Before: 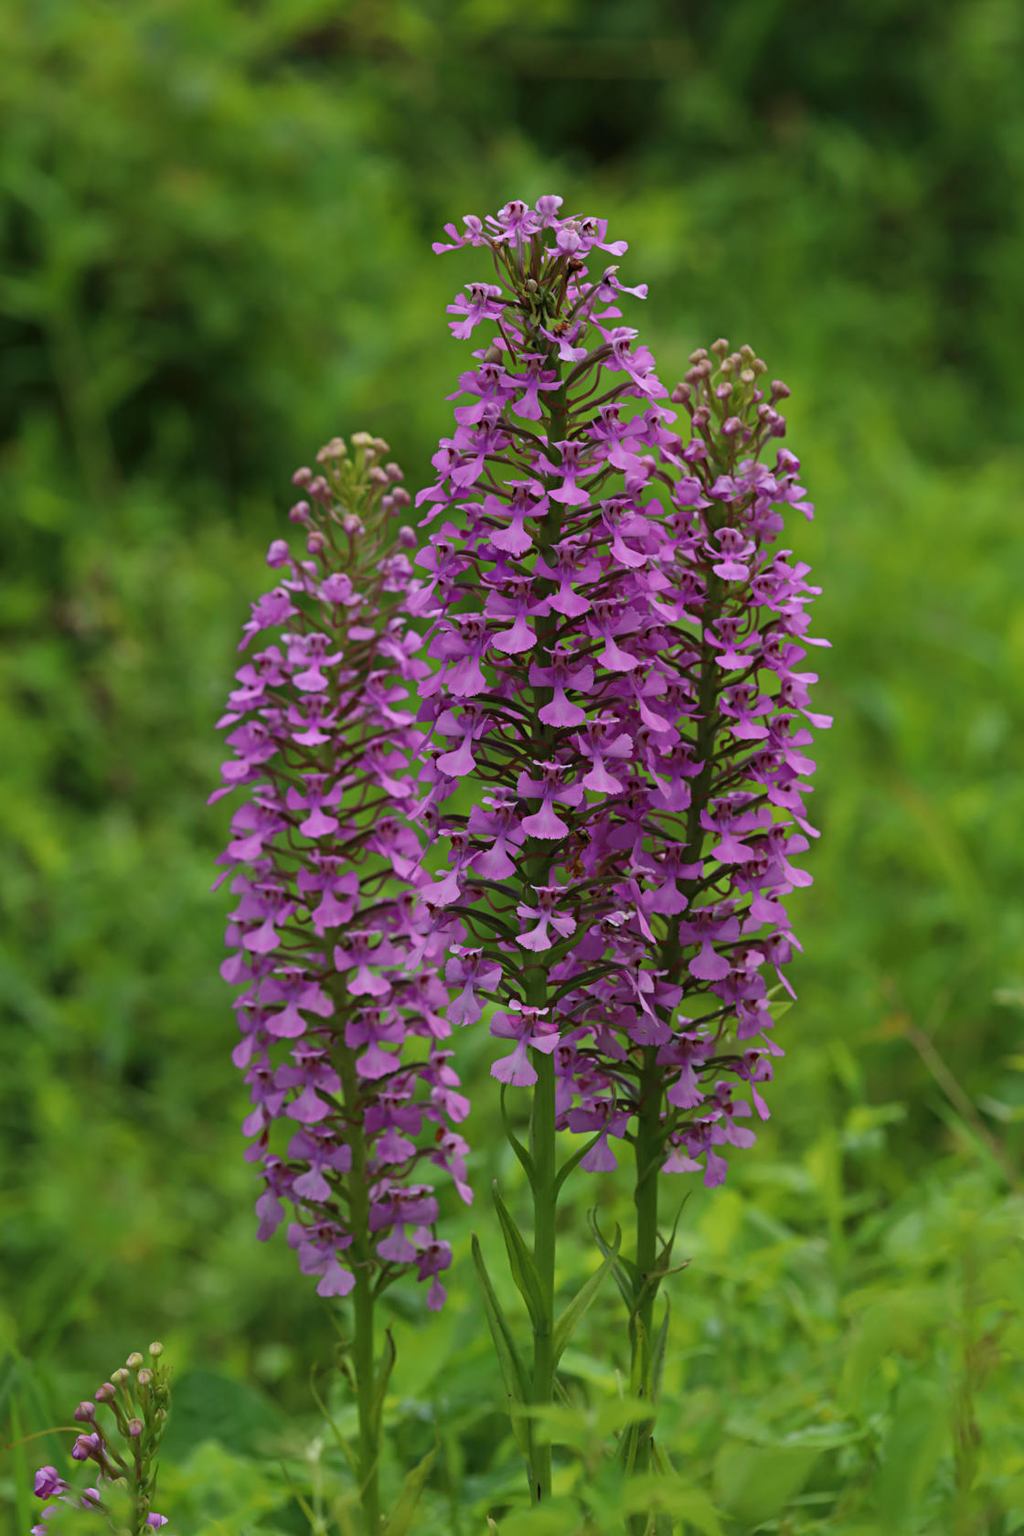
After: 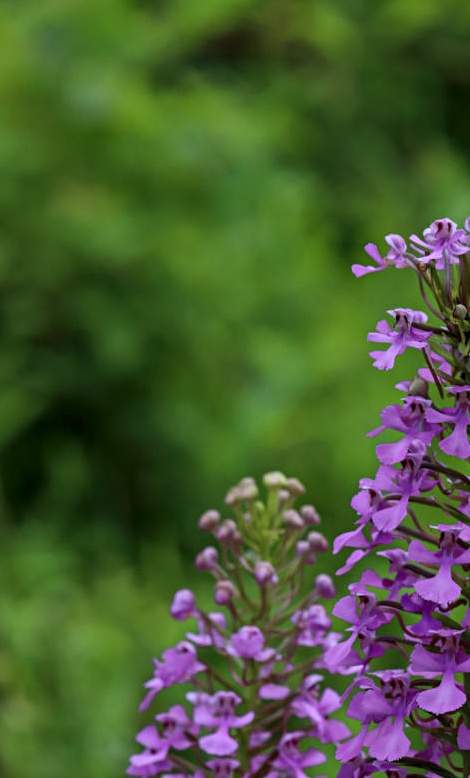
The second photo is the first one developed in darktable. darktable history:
white balance: red 0.924, blue 1.095
crop and rotate: left 10.817%, top 0.062%, right 47.194%, bottom 53.626%
local contrast: highlights 25%, detail 130%
